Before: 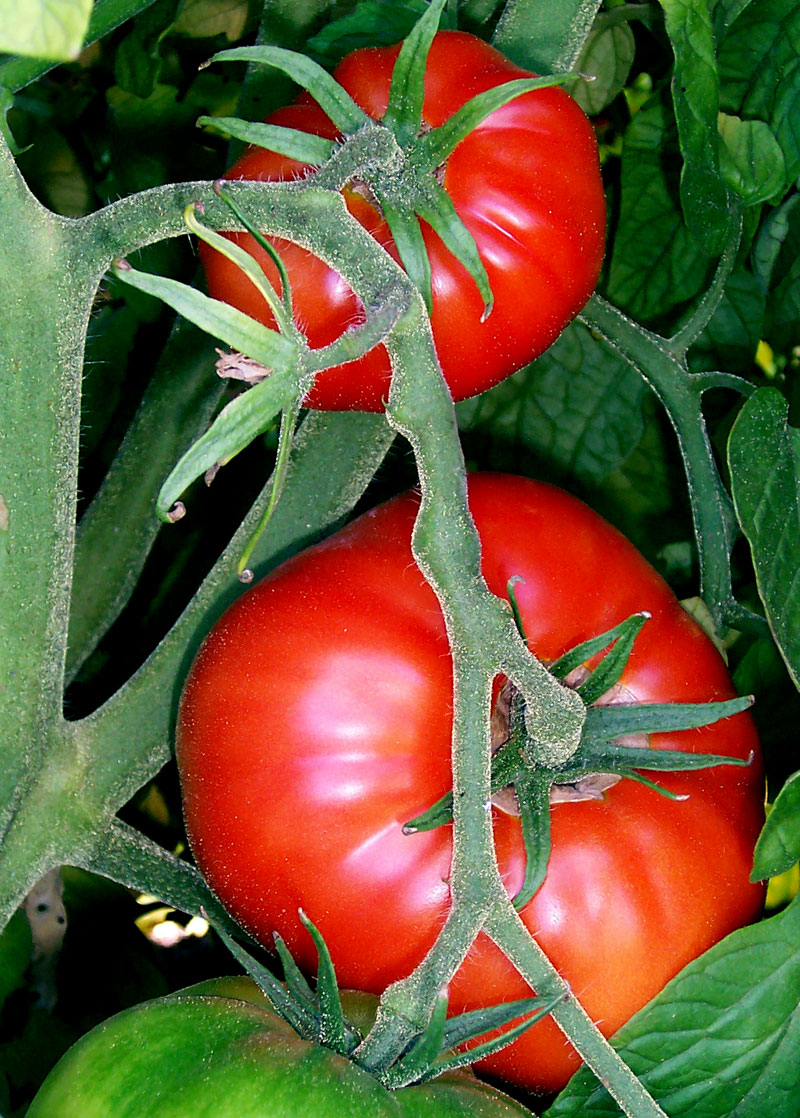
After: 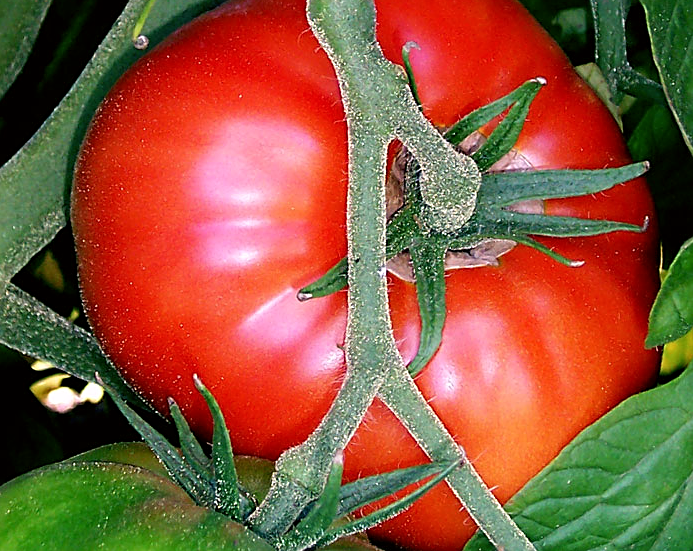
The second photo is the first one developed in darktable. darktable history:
color correction: highlights a* 2.97, highlights b* -1.37, shadows a* -0.067, shadows b* 2.23, saturation 0.983
crop and rotate: left 13.251%, top 47.795%, bottom 2.897%
sharpen: on, module defaults
